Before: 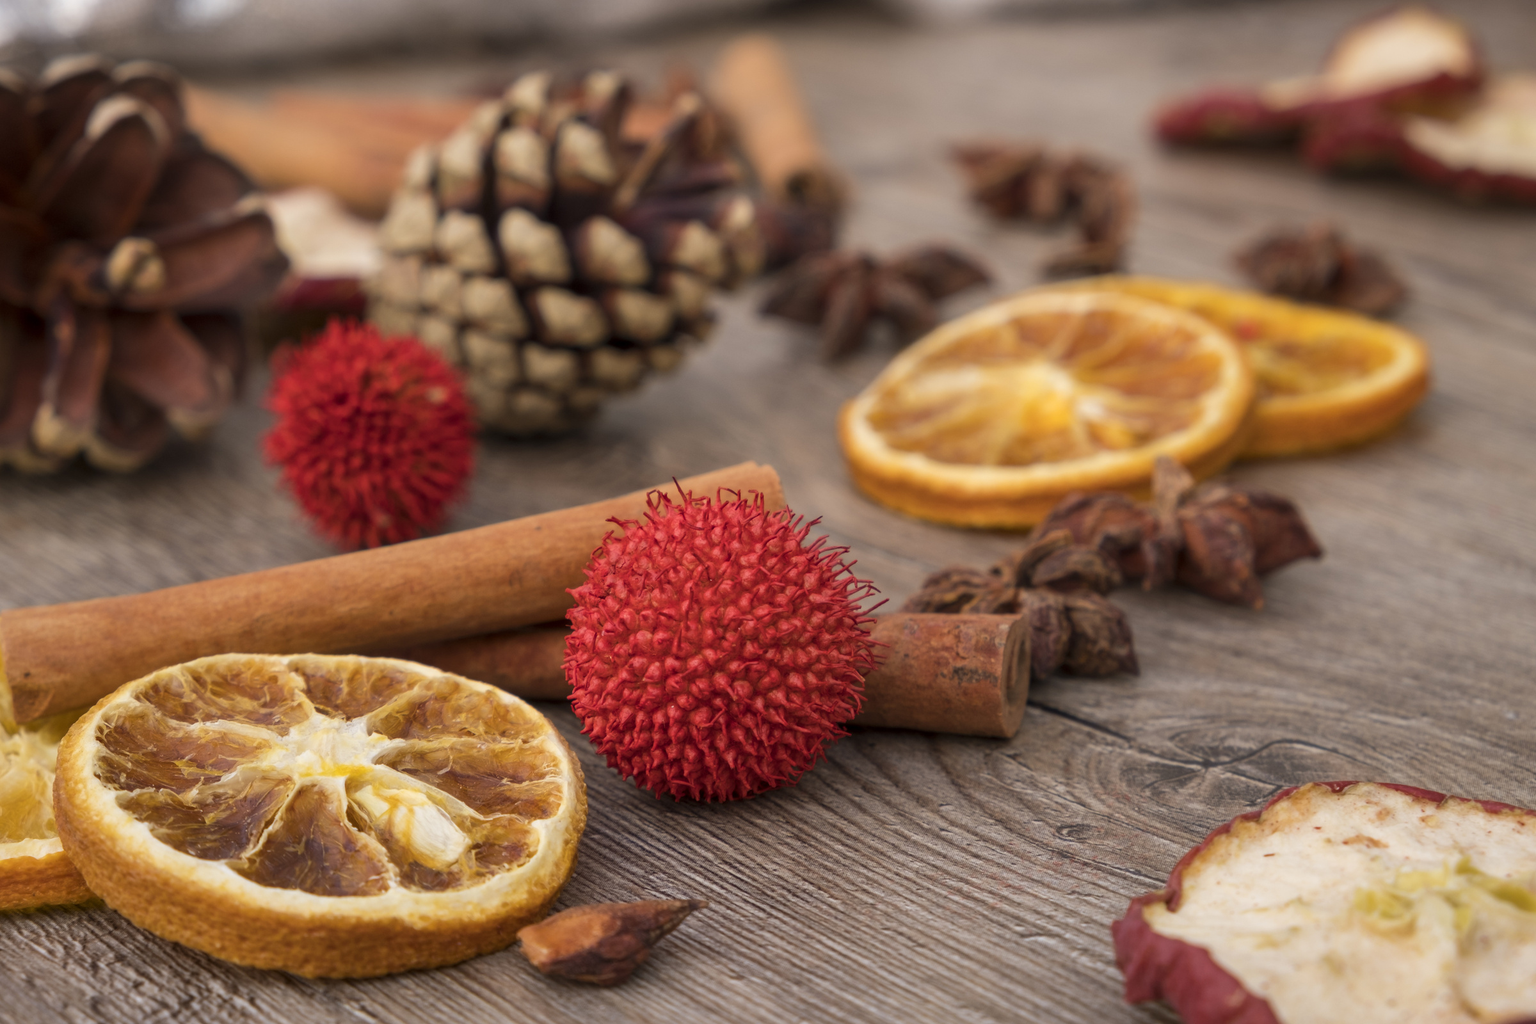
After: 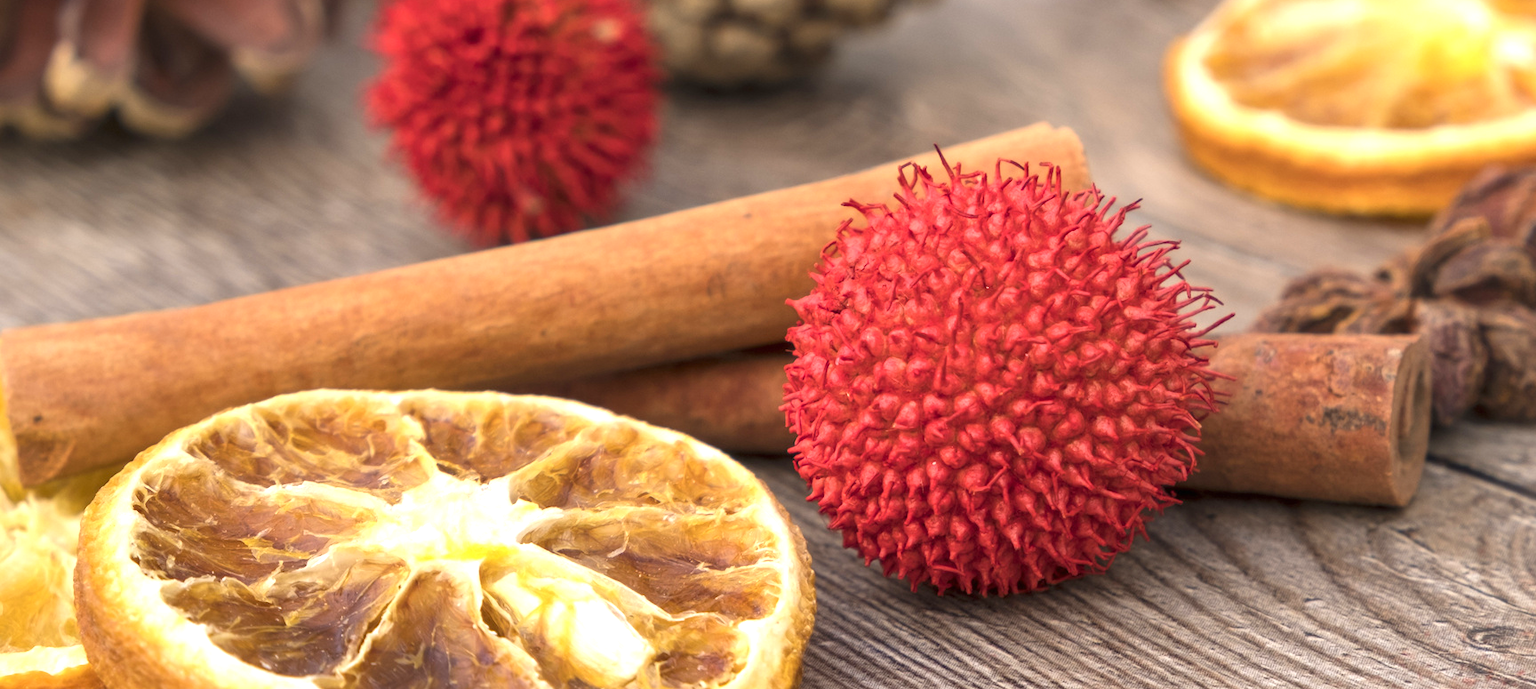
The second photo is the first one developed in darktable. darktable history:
crop: top 36.498%, right 27.964%, bottom 14.995%
exposure: black level correction 0, exposure 0.95 EV, compensate exposure bias true, compensate highlight preservation false
